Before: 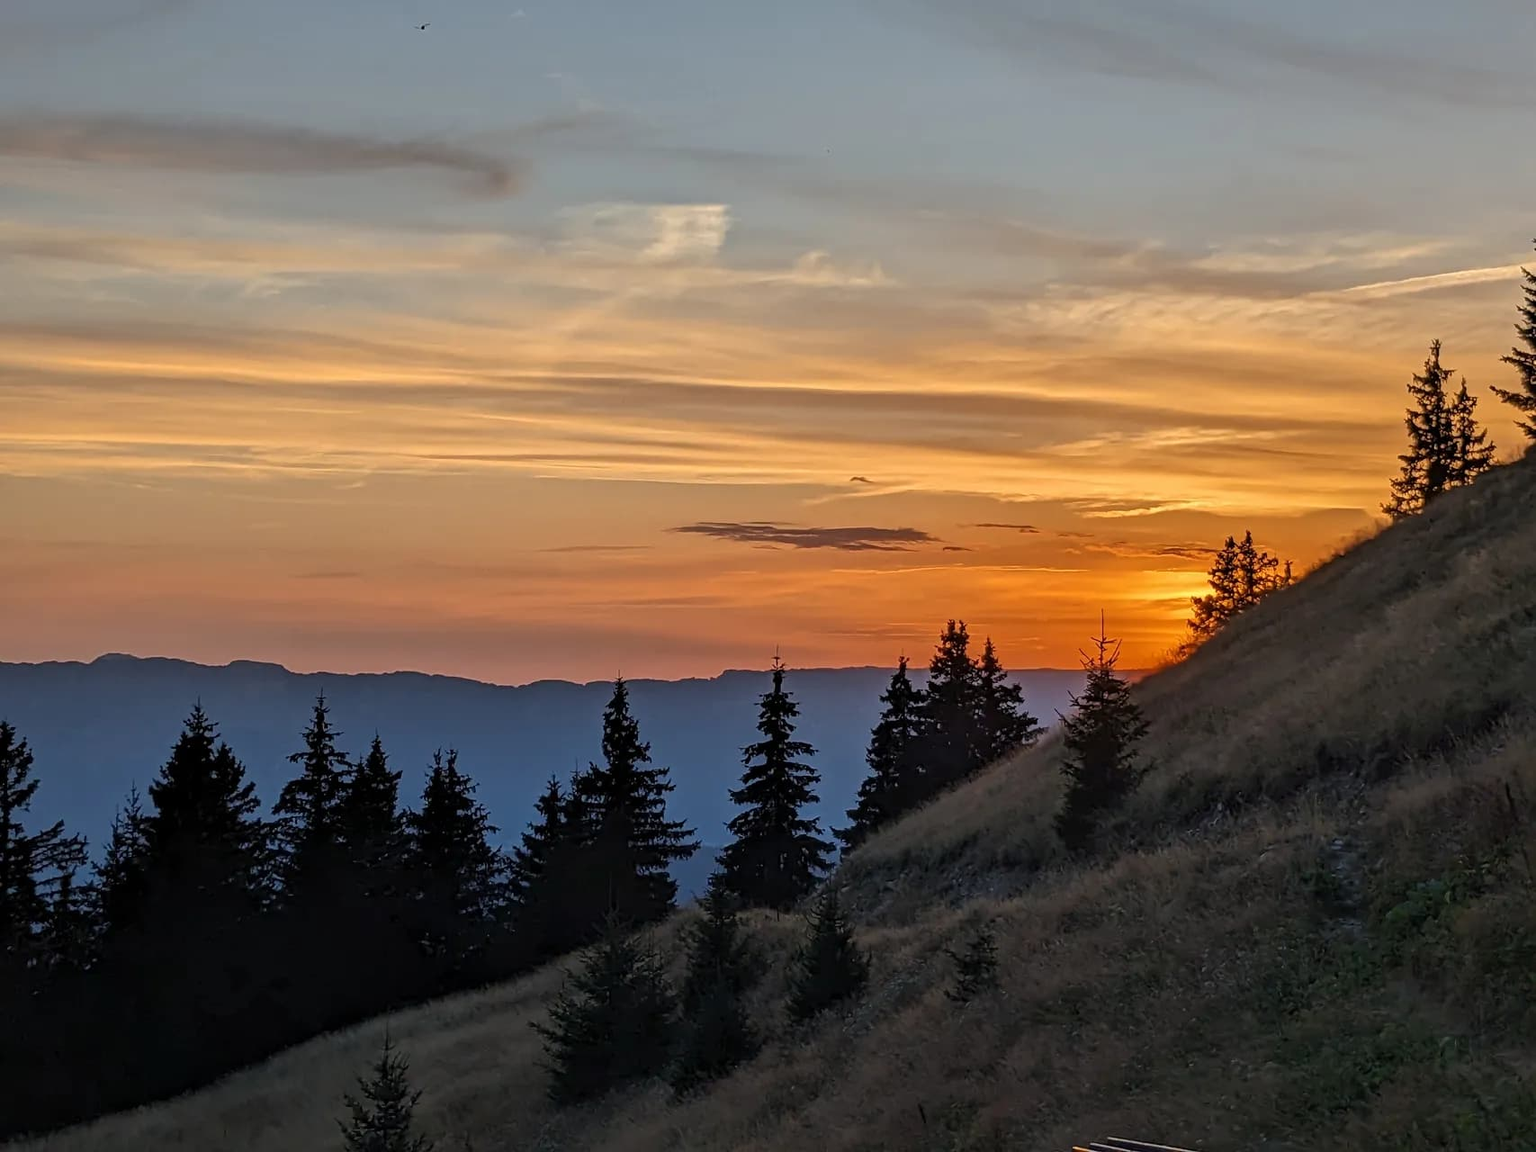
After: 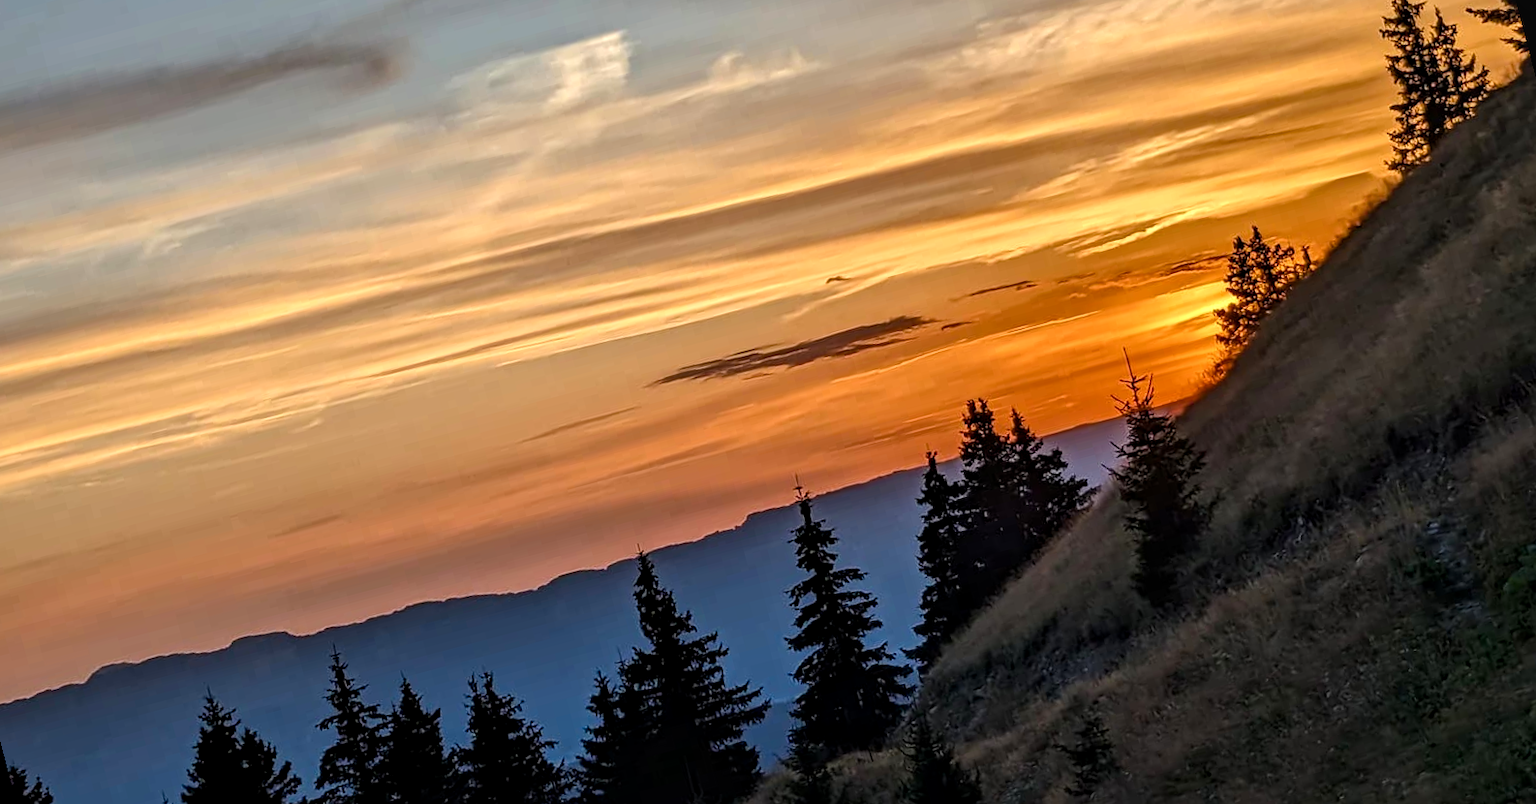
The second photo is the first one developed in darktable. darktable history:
local contrast: on, module defaults
rotate and perspective: rotation -14.8°, crop left 0.1, crop right 0.903, crop top 0.25, crop bottom 0.748
white balance: emerald 1
color balance rgb: shadows lift › luminance -20%, power › hue 72.24°, highlights gain › luminance 15%, global offset › hue 171.6°, perceptual saturation grading › highlights -15%, perceptual saturation grading › shadows 25%, global vibrance 30%, contrast 10%
